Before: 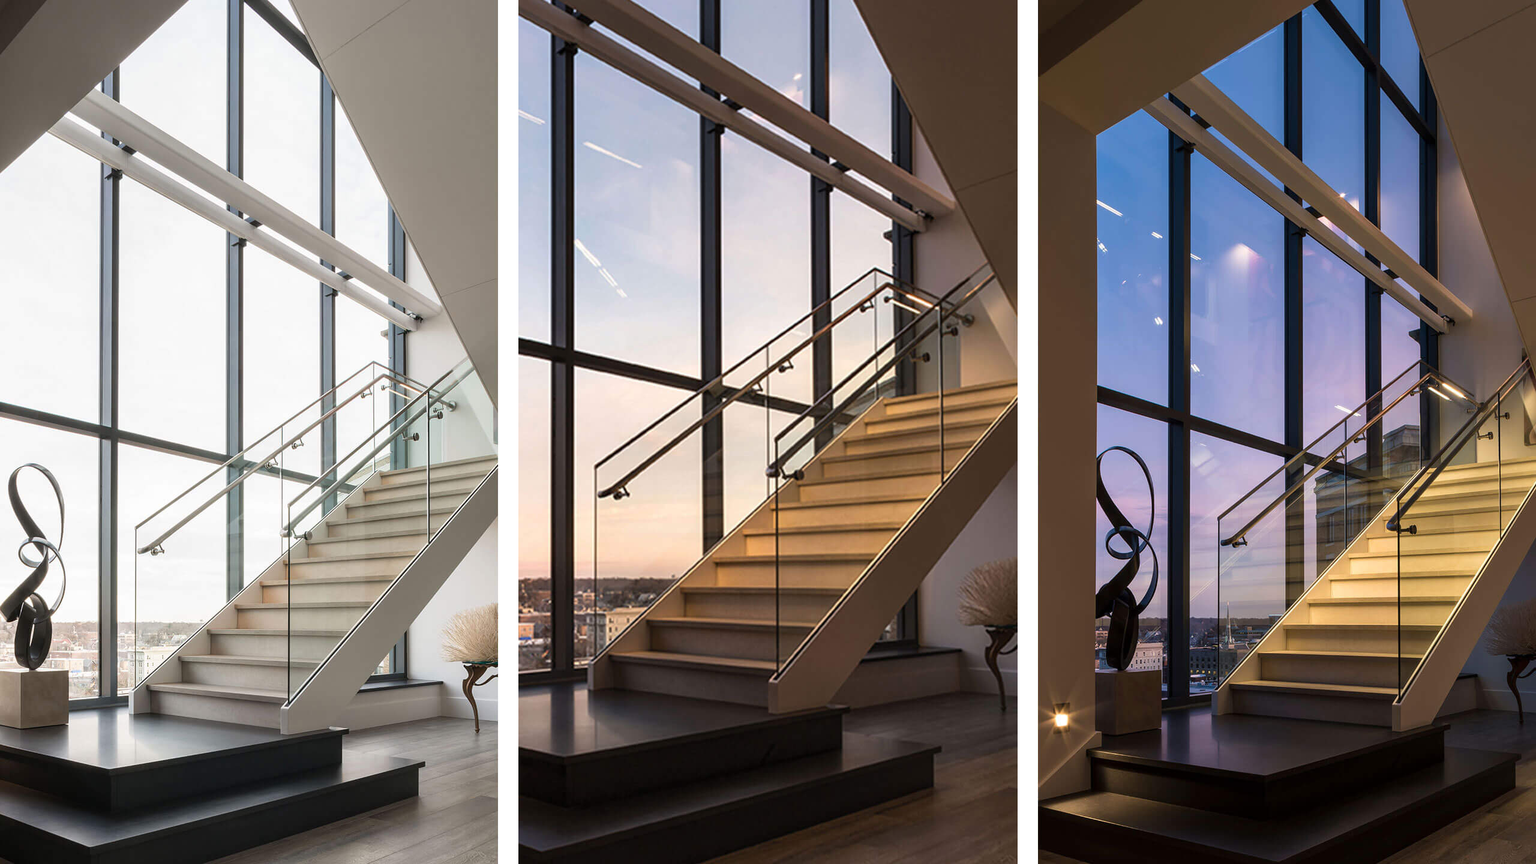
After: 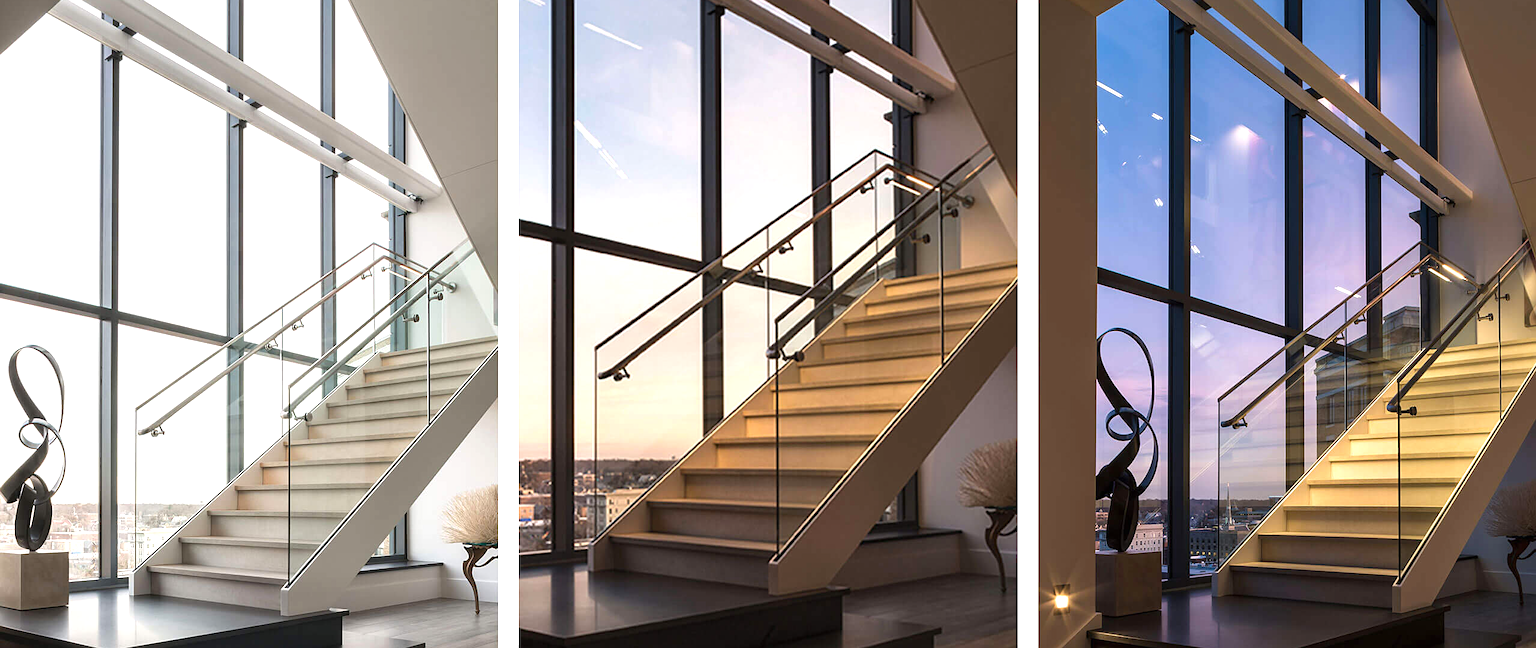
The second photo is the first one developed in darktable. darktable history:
exposure: black level correction 0, exposure 0.4 EV, compensate exposure bias true, compensate highlight preservation false
crop: top 13.819%, bottom 11.169%
sharpen: amount 0.2
